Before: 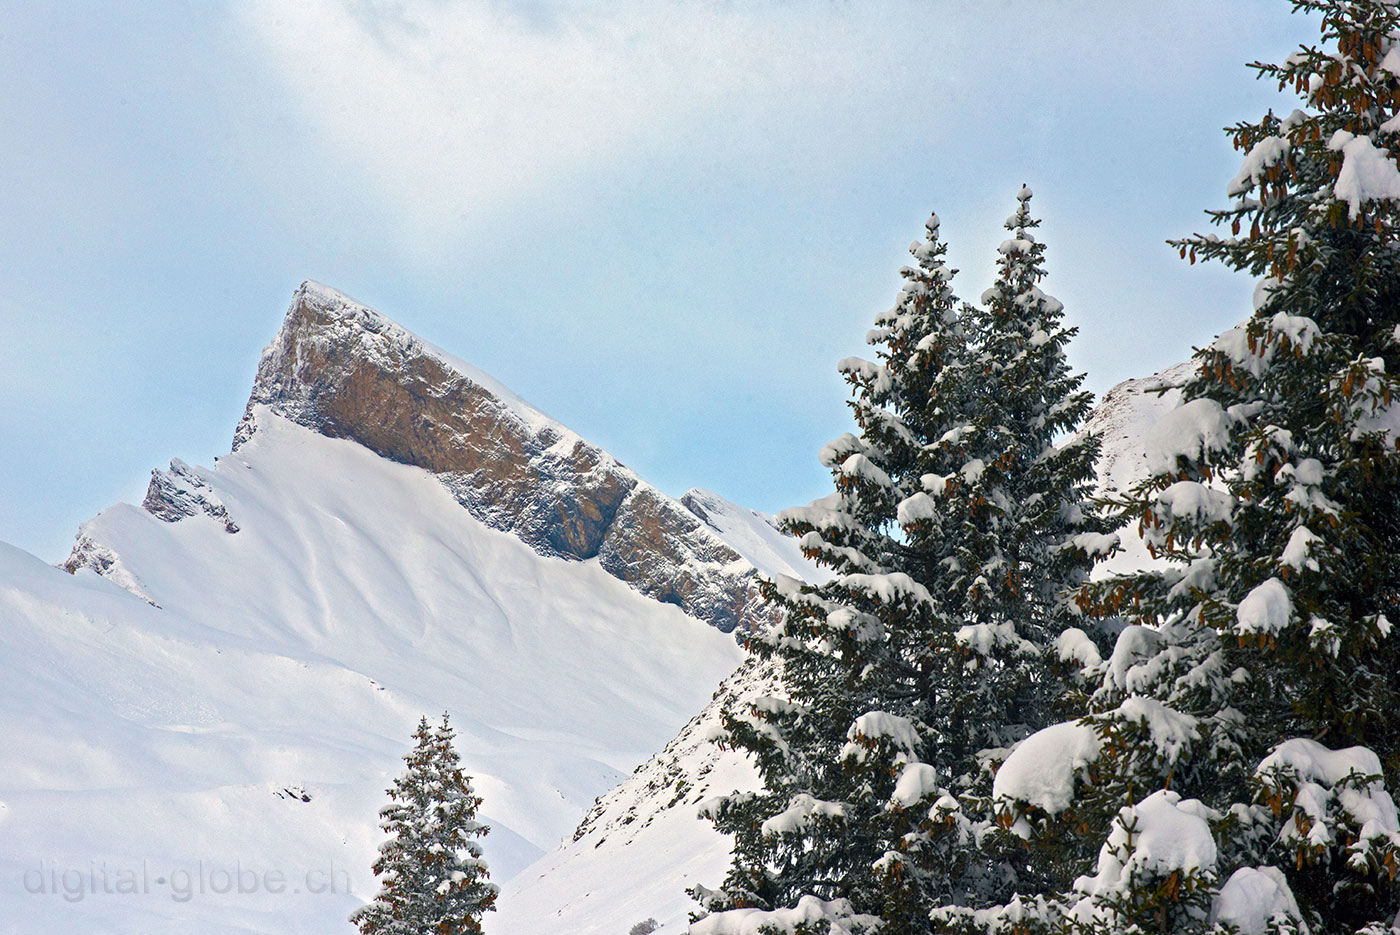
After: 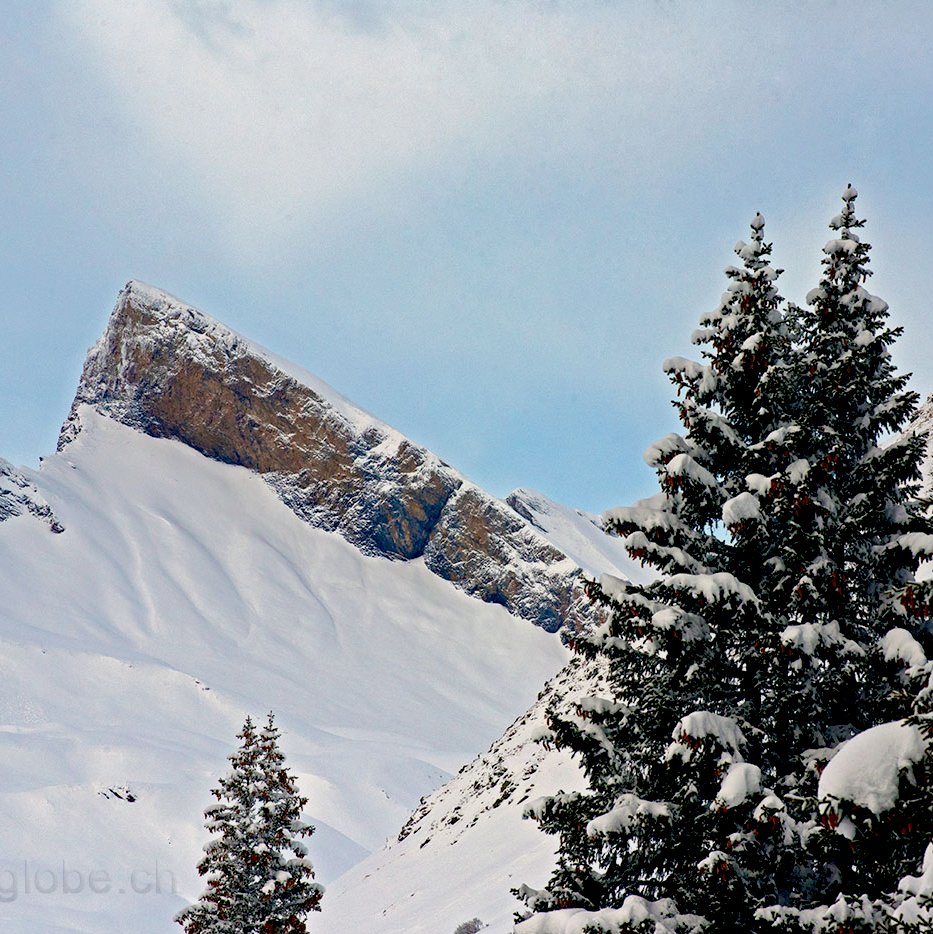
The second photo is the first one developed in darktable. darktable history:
crop and rotate: left 12.567%, right 20.761%
exposure: black level correction 0.046, exposure -0.233 EV, compensate highlight preservation false
